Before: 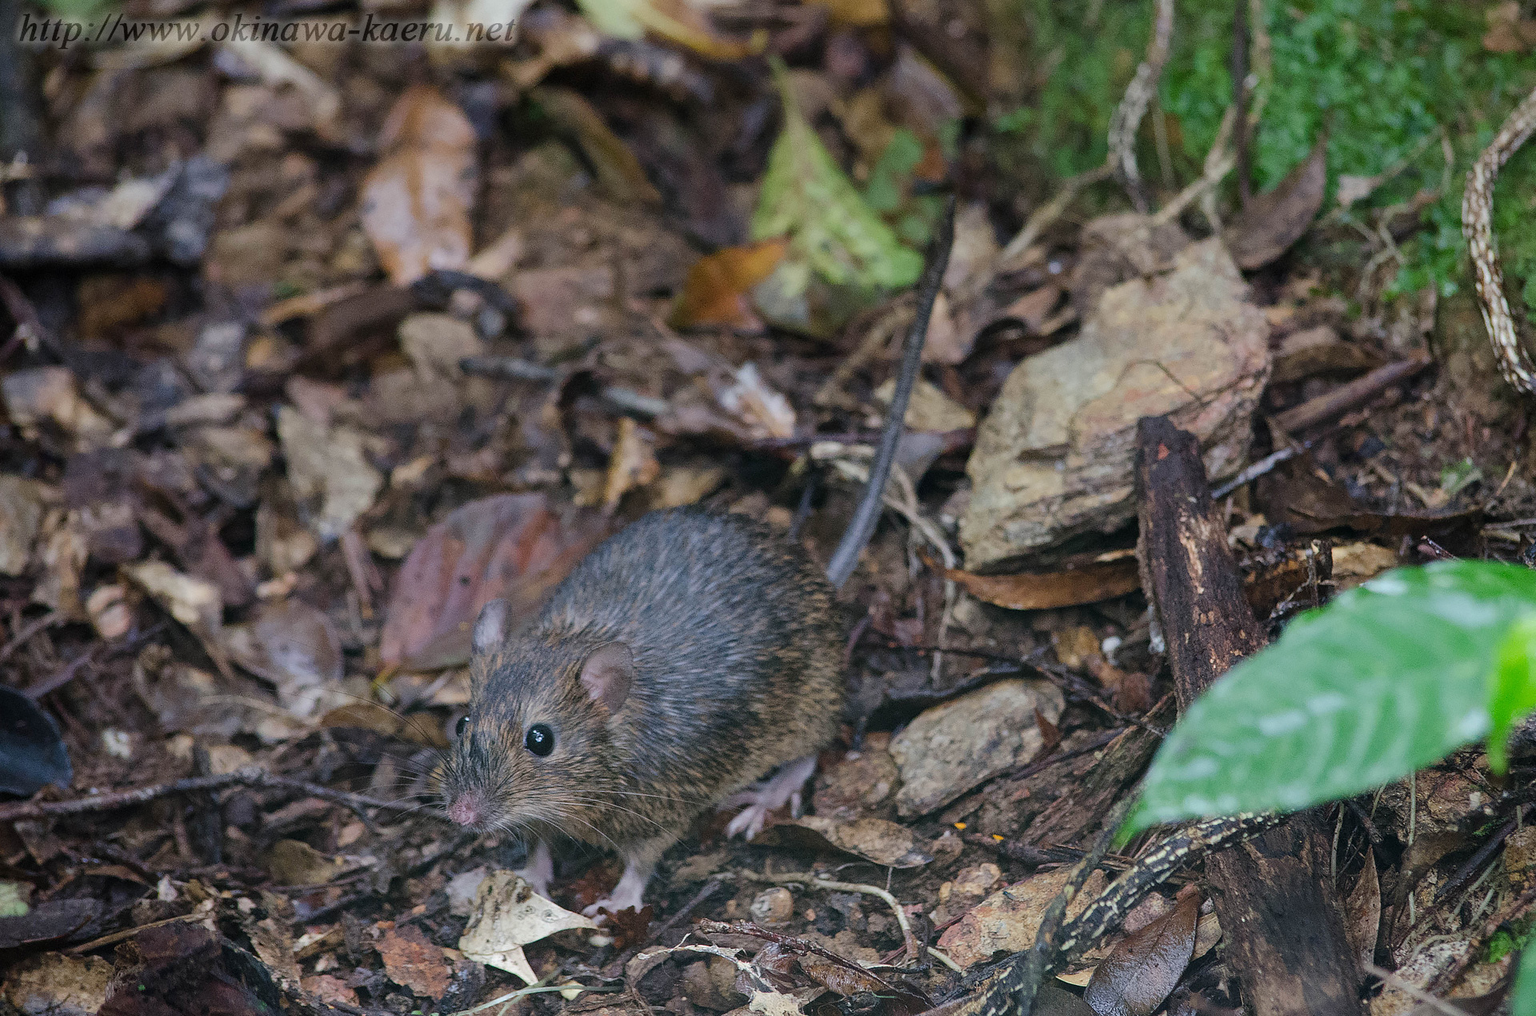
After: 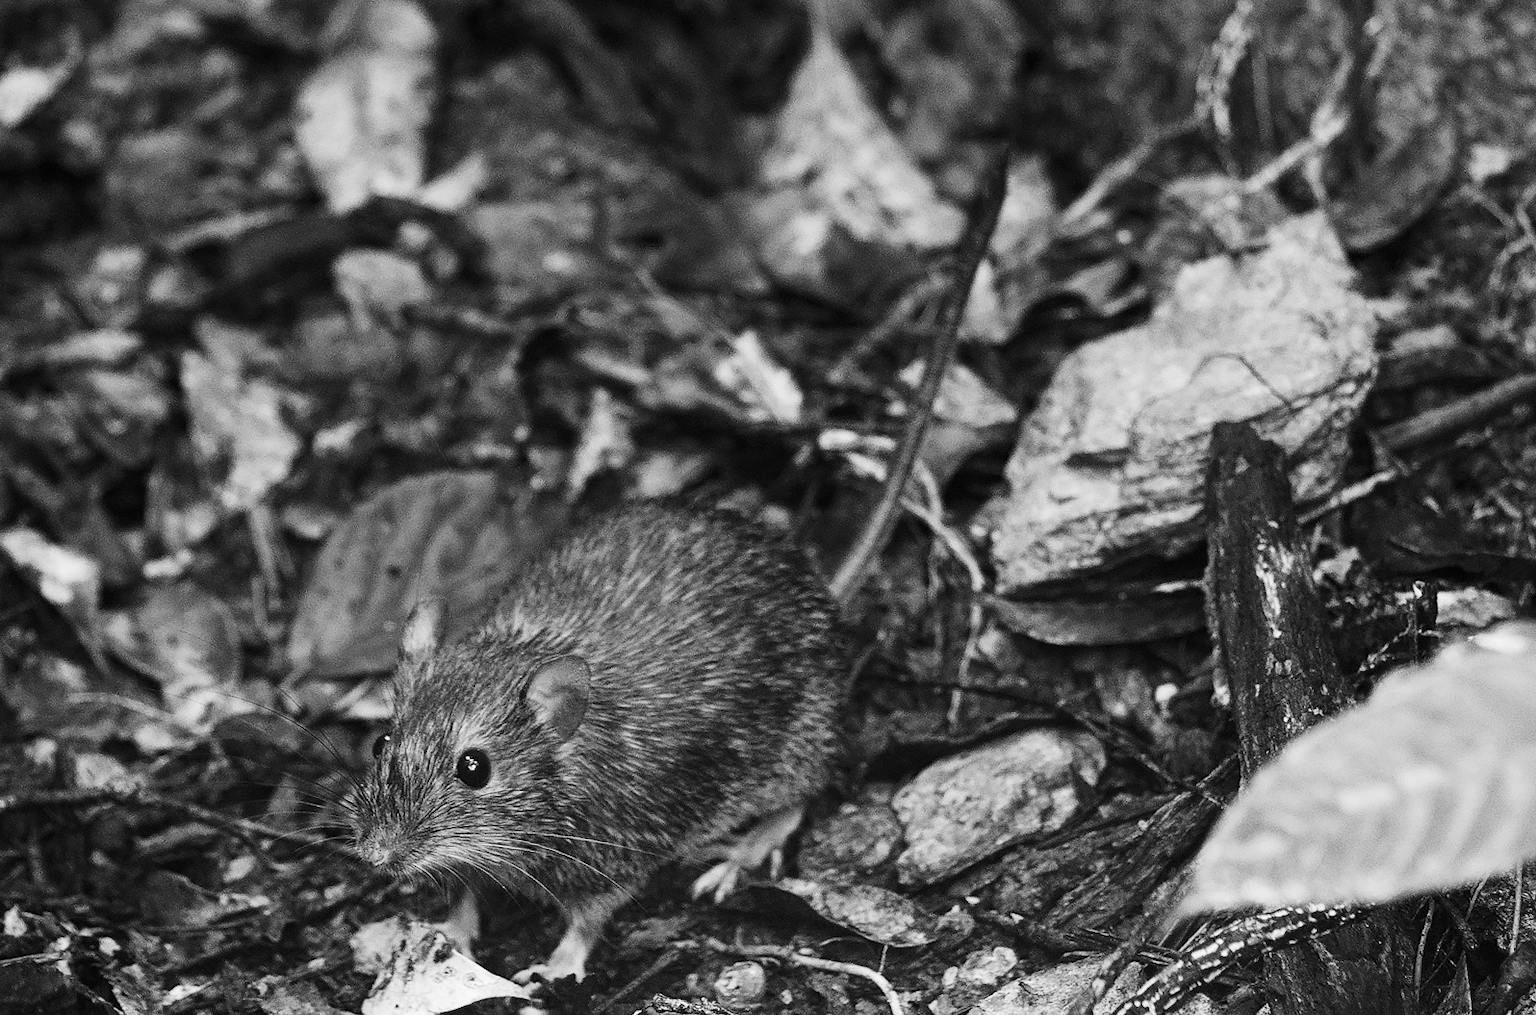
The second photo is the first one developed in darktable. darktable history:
crop and rotate: angle -3.27°, left 5.211%, top 5.211%, right 4.607%, bottom 4.607%
contrast brightness saturation: contrast 0.4, brightness 0.1, saturation 0.21
monochrome: on, module defaults
